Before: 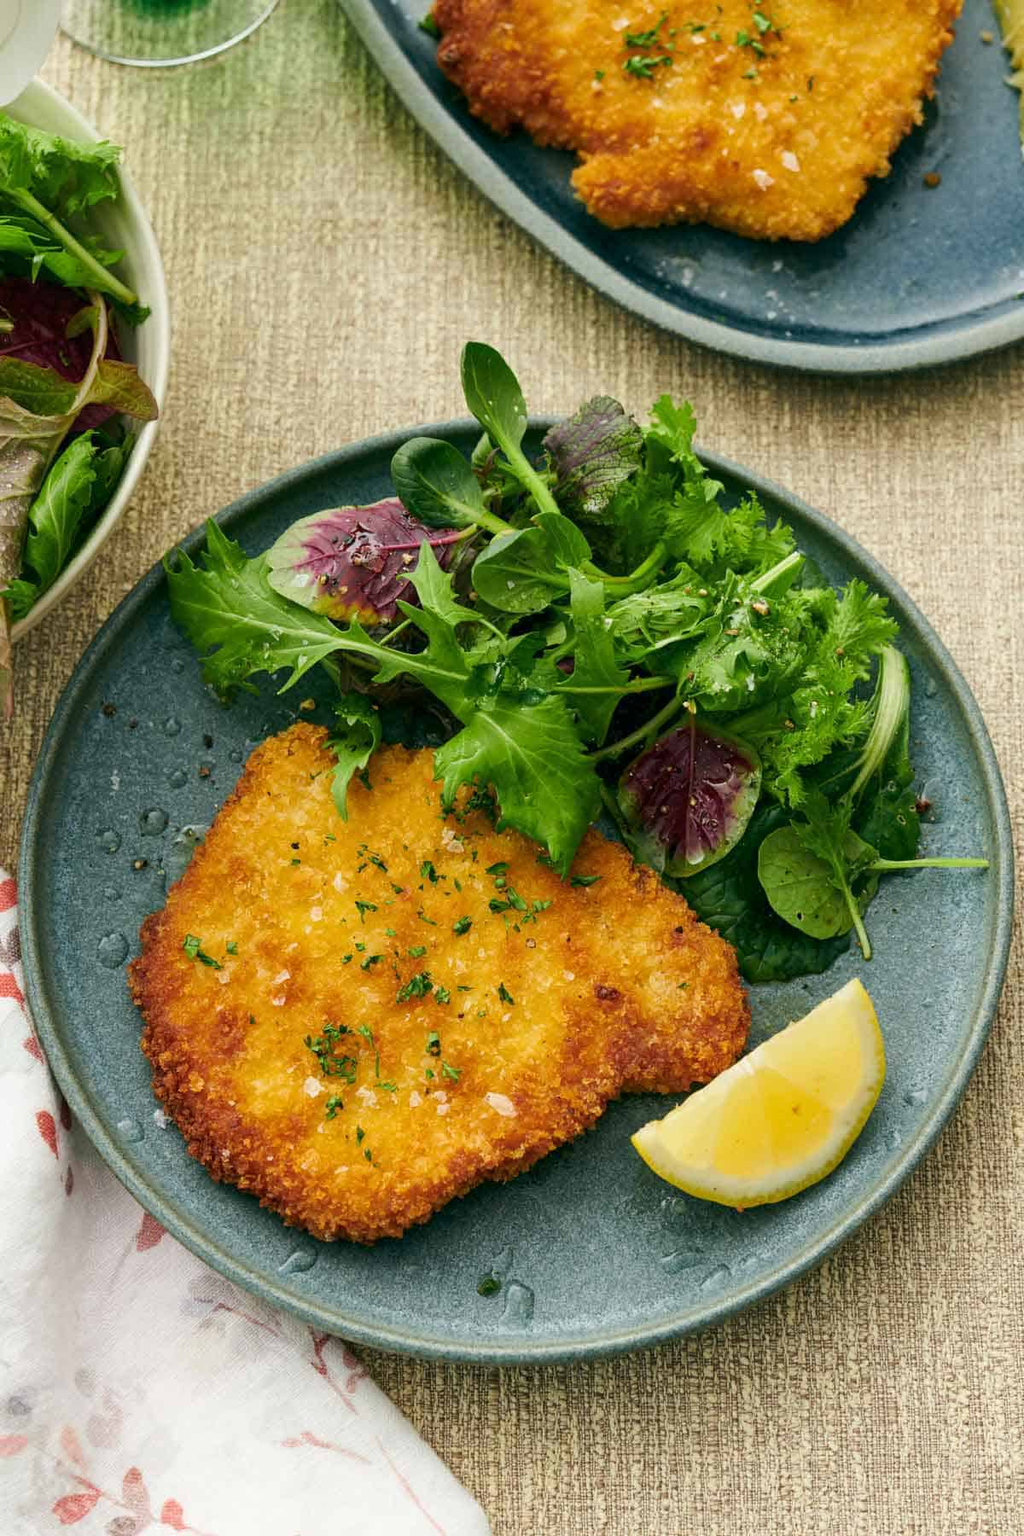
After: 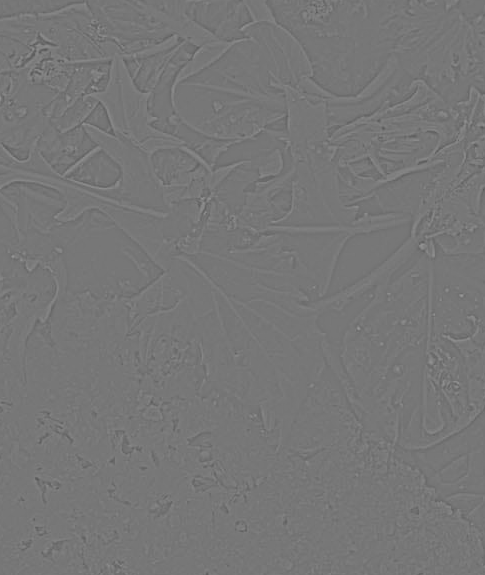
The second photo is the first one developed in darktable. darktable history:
crop: left 31.751%, top 32.172%, right 27.8%, bottom 35.83%
highpass: sharpness 6%, contrast boost 7.63%
filmic rgb: black relative exposure -7.15 EV, white relative exposure 5.36 EV, hardness 3.02, color science v6 (2022)
shadows and highlights: shadows 4.1, highlights -17.6, soften with gaussian
